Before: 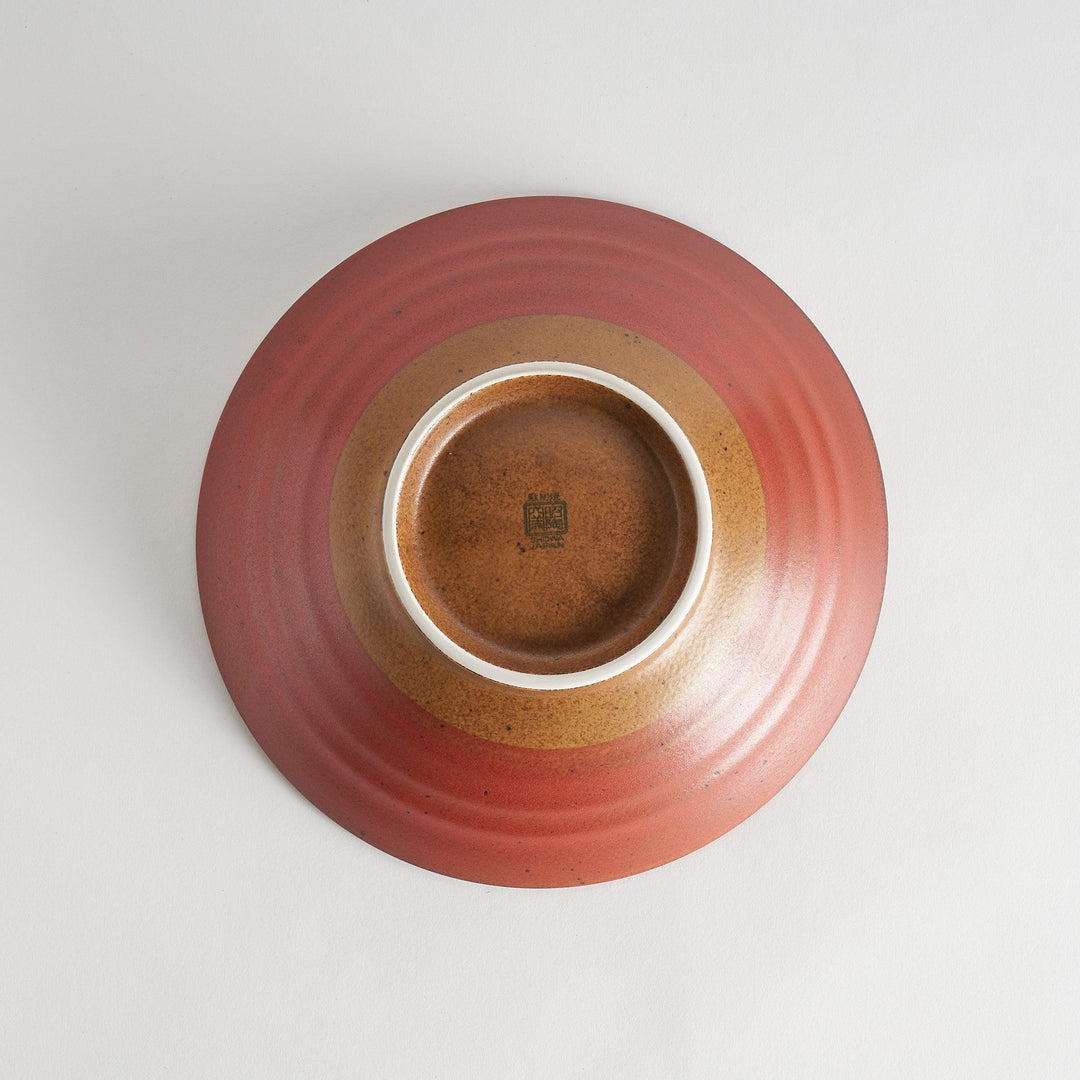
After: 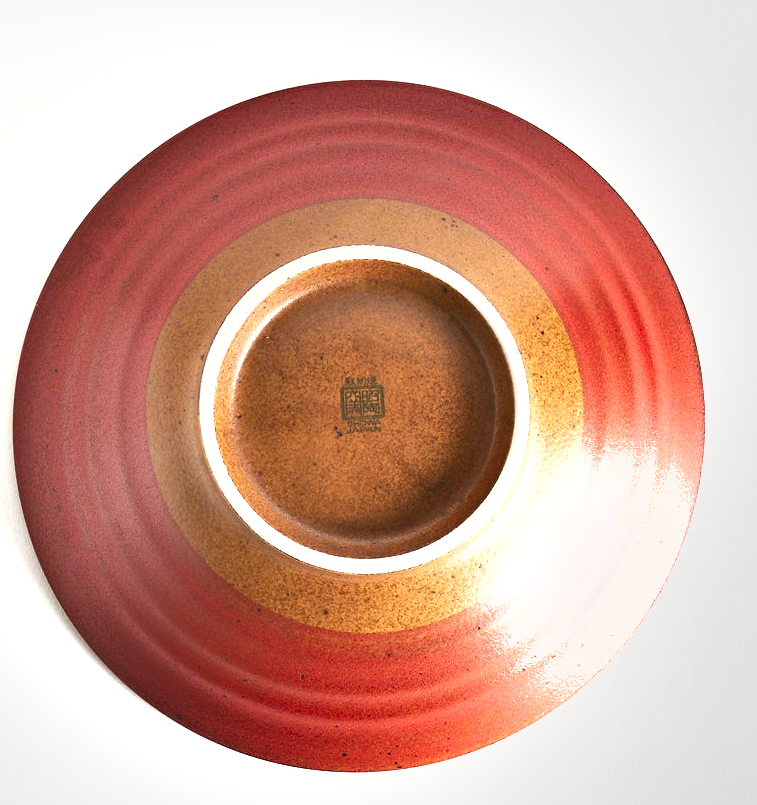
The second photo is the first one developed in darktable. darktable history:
exposure: black level correction 0, exposure 1.097 EV, compensate highlight preservation false
shadows and highlights: white point adjustment 1.01, soften with gaussian
crop and rotate: left 17.021%, top 10.823%, right 12.87%, bottom 14.615%
